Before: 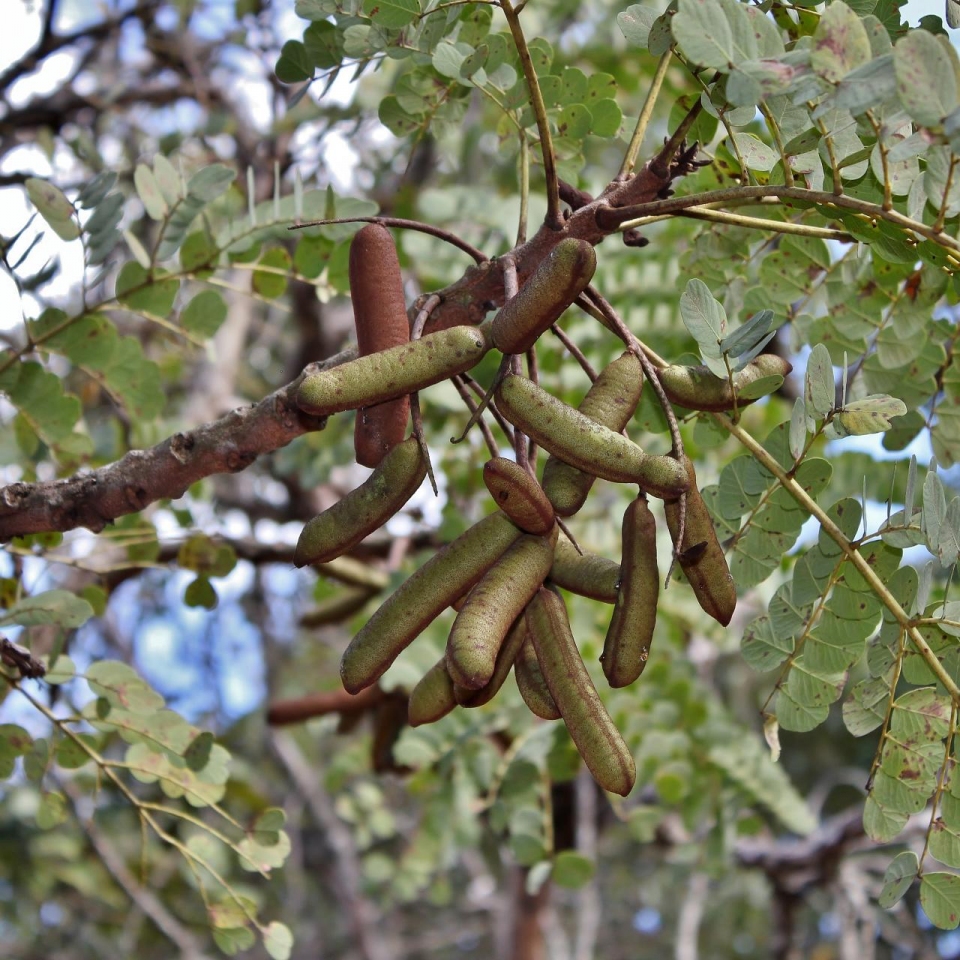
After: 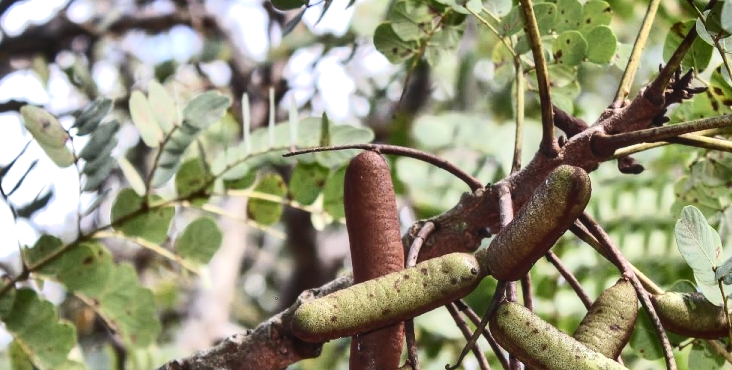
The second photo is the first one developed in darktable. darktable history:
tone equalizer: -8 EV -0.395 EV, -7 EV -0.363 EV, -6 EV -0.368 EV, -5 EV -0.259 EV, -3 EV 0.232 EV, -2 EV 0.363 EV, -1 EV 0.412 EV, +0 EV 0.421 EV, edges refinement/feathering 500, mask exposure compensation -1.57 EV, preserve details no
local contrast: on, module defaults
crop: left 0.557%, top 7.63%, right 23.184%, bottom 53.746%
tone curve: curves: ch0 [(0, 0) (0.003, 0.045) (0.011, 0.054) (0.025, 0.069) (0.044, 0.083) (0.069, 0.101) (0.1, 0.119) (0.136, 0.146) (0.177, 0.177) (0.224, 0.221) (0.277, 0.277) (0.335, 0.362) (0.399, 0.452) (0.468, 0.571) (0.543, 0.666) (0.623, 0.758) (0.709, 0.853) (0.801, 0.896) (0.898, 0.945) (1, 1)], color space Lab, independent channels, preserve colors none
